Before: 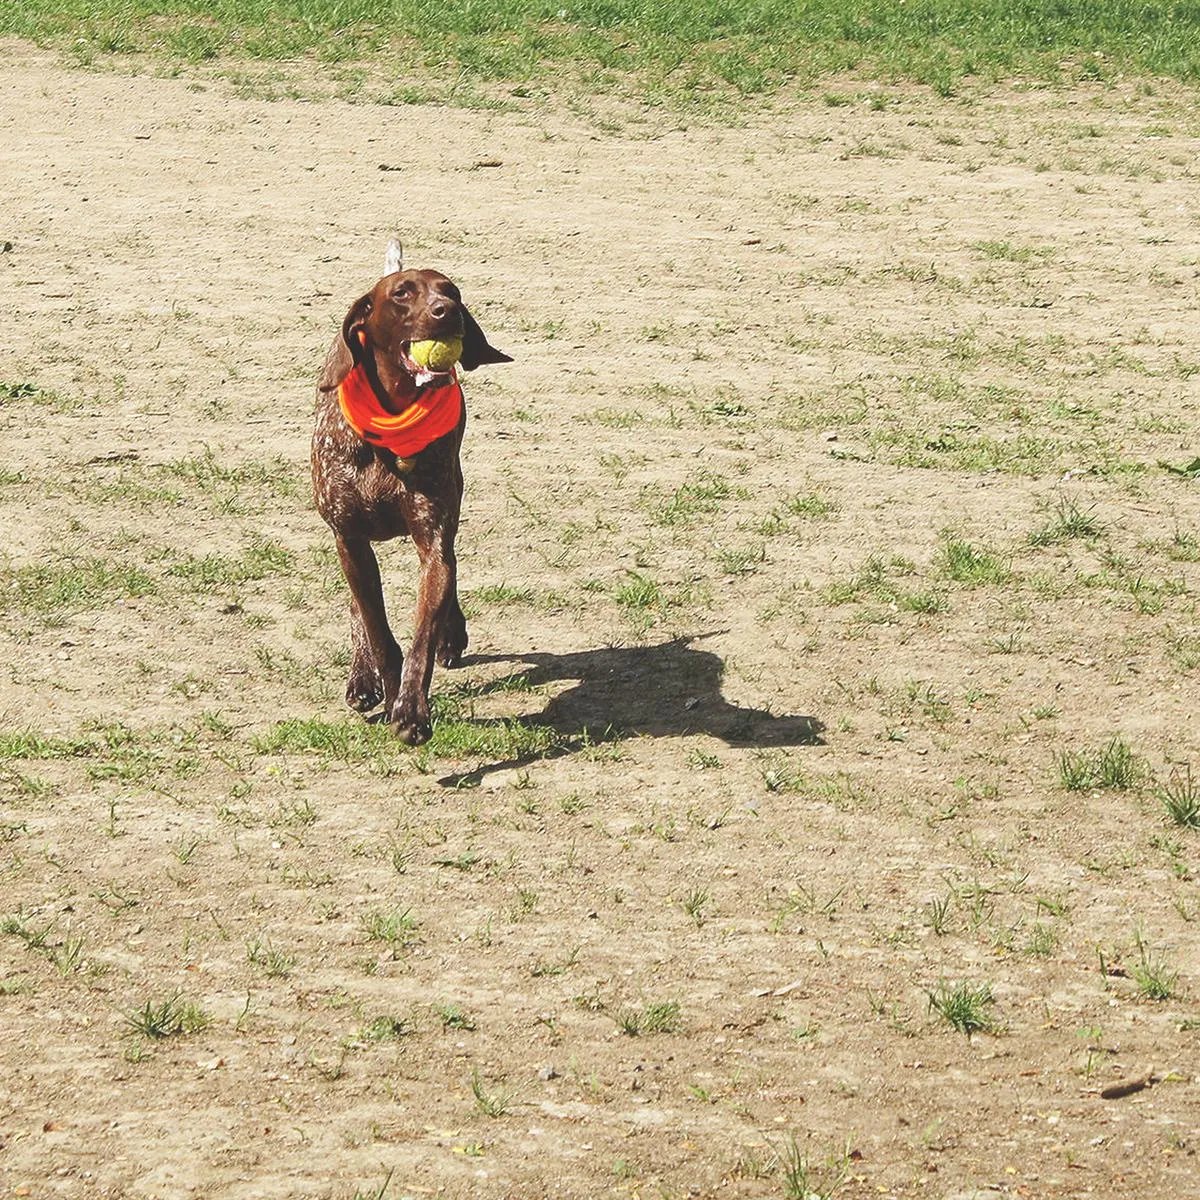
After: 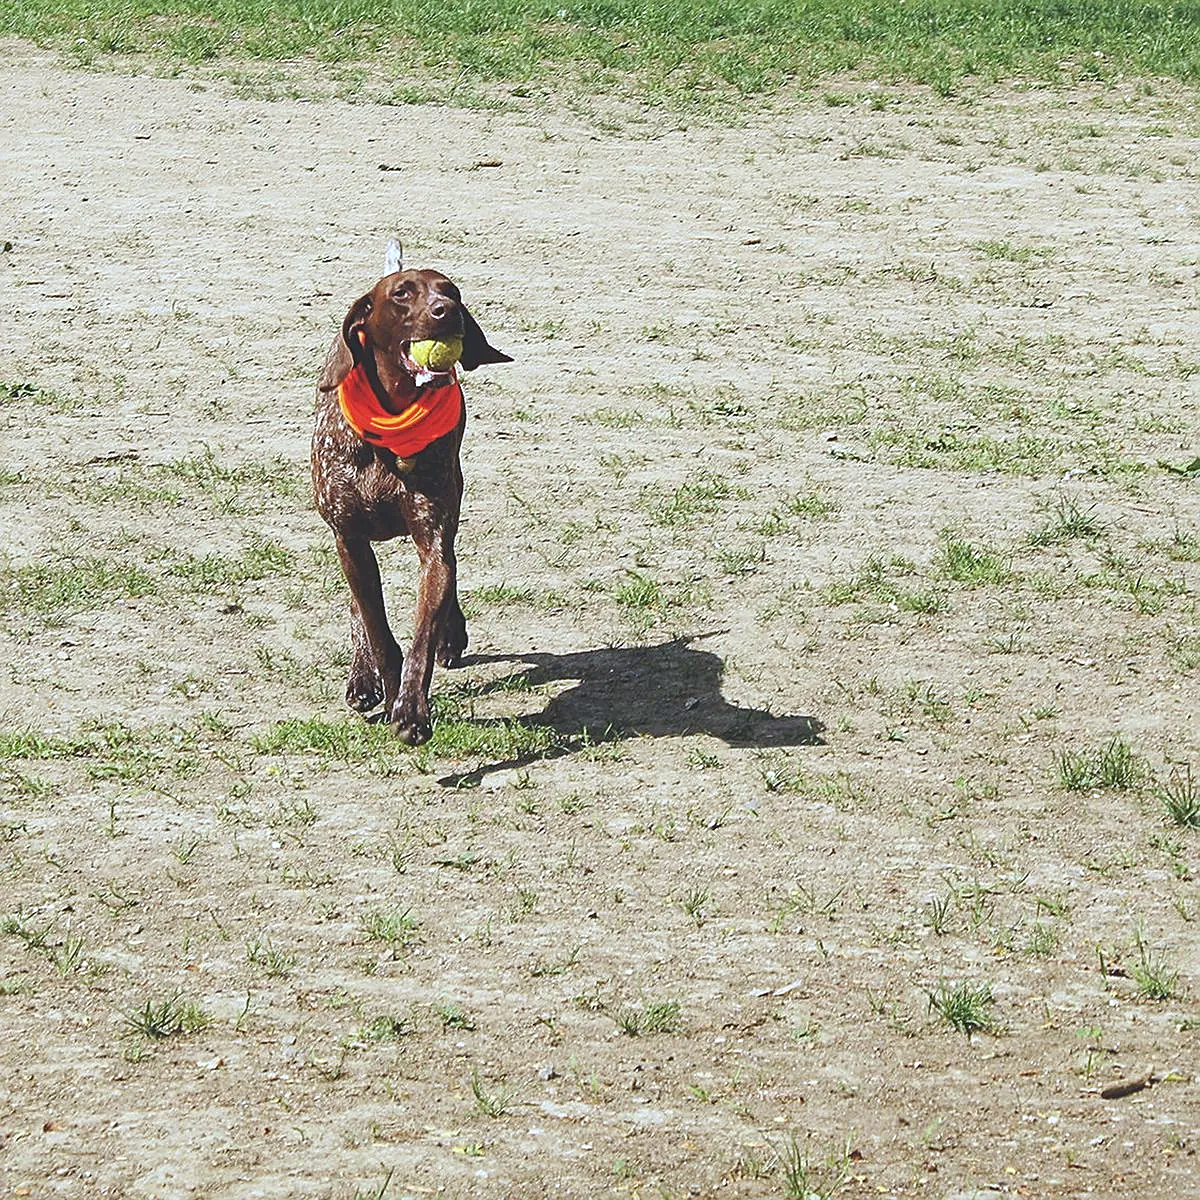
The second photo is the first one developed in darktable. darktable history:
white balance: red 0.931, blue 1.11
sharpen: on, module defaults
